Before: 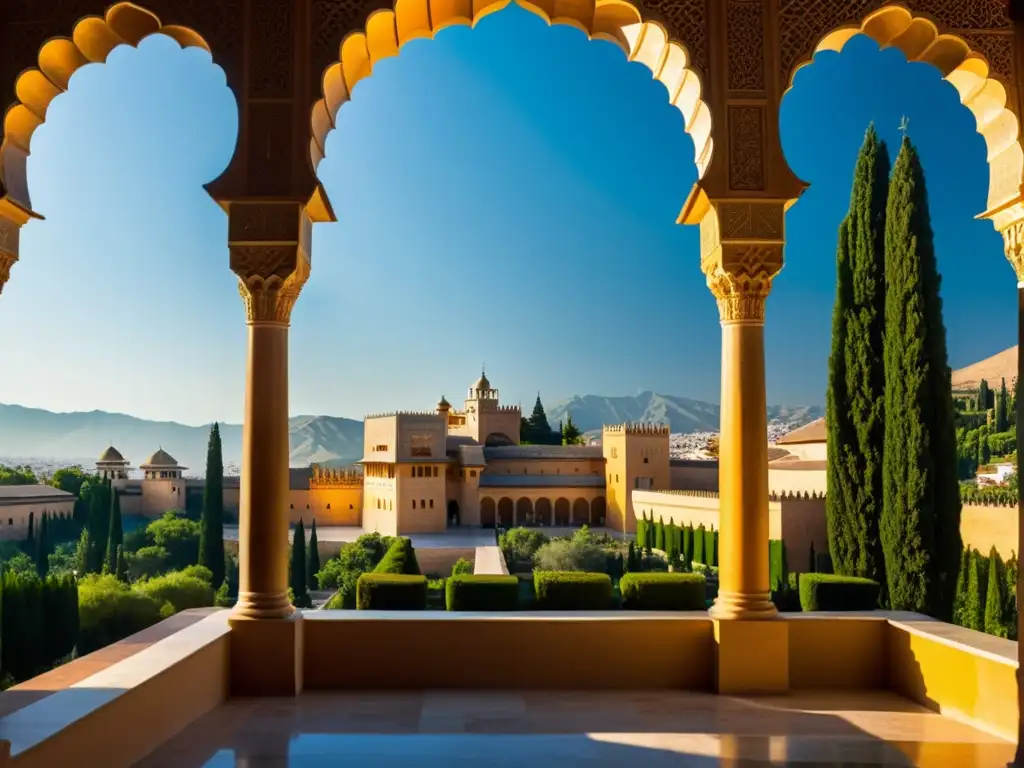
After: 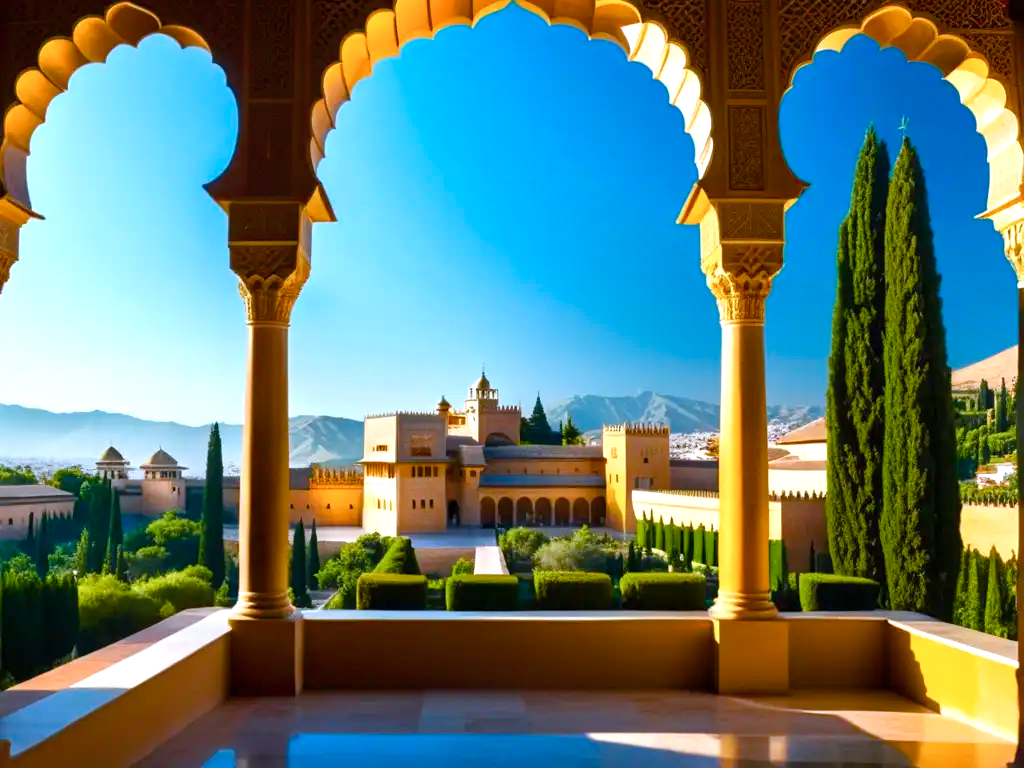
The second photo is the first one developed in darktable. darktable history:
exposure: black level correction 0, exposure 0.5 EV, compensate highlight preservation false
color balance rgb: perceptual saturation grading › global saturation 35%, perceptual saturation grading › highlights -25%, perceptual saturation grading › shadows 50%
color correction: highlights a* -2.24, highlights b* -18.1
